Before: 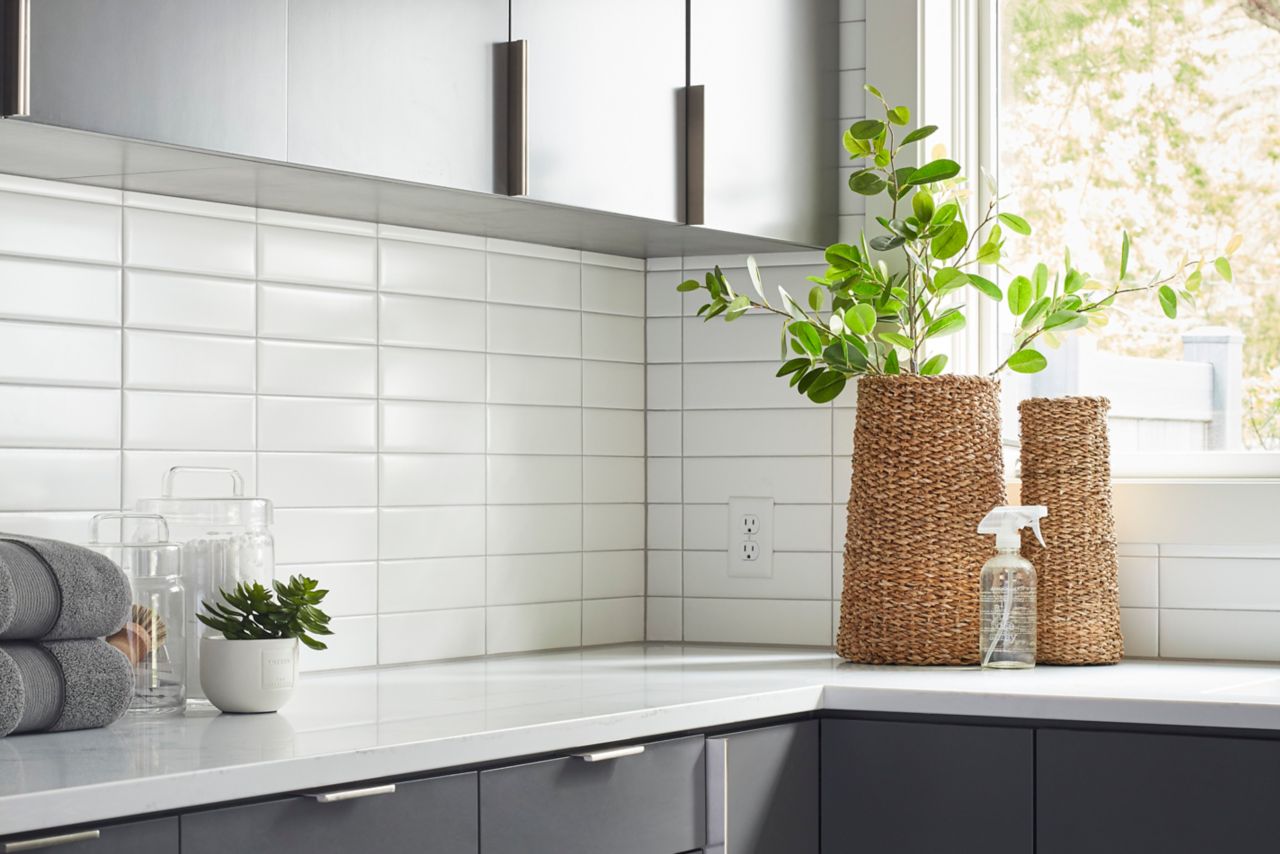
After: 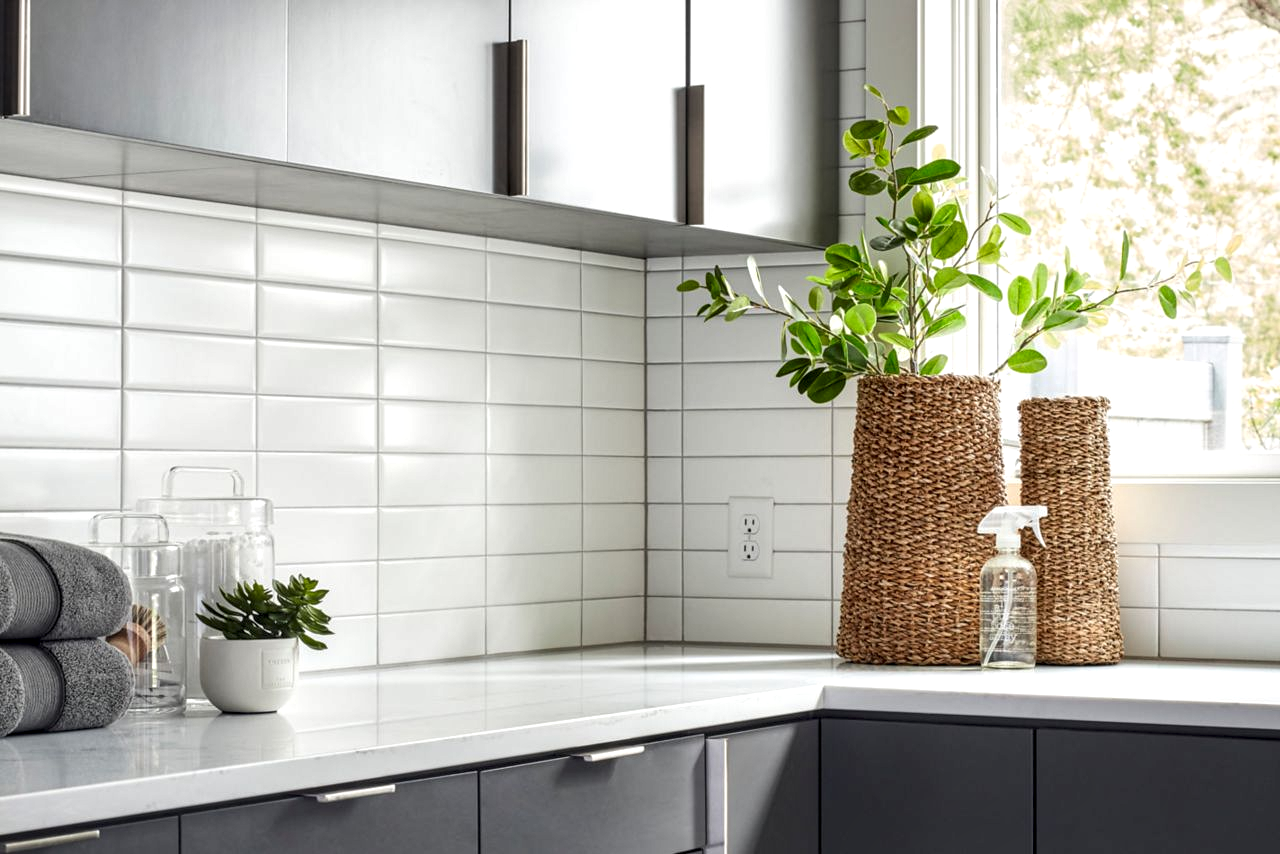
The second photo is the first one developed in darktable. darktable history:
exposure: compensate highlight preservation false
local contrast: highlights 60%, shadows 59%, detail 160%
